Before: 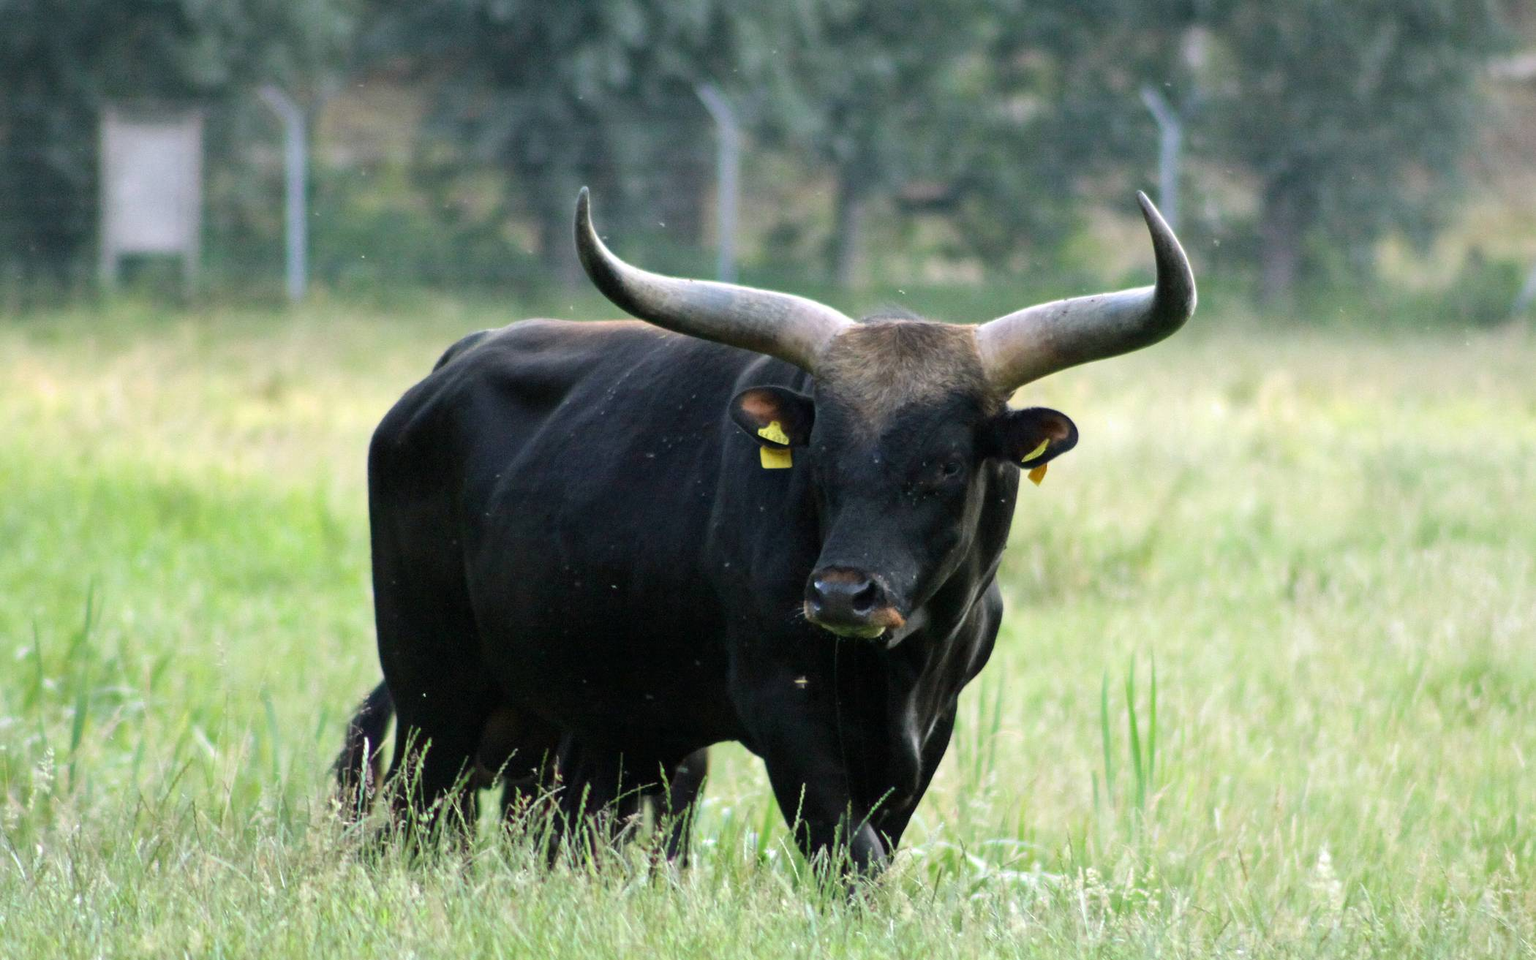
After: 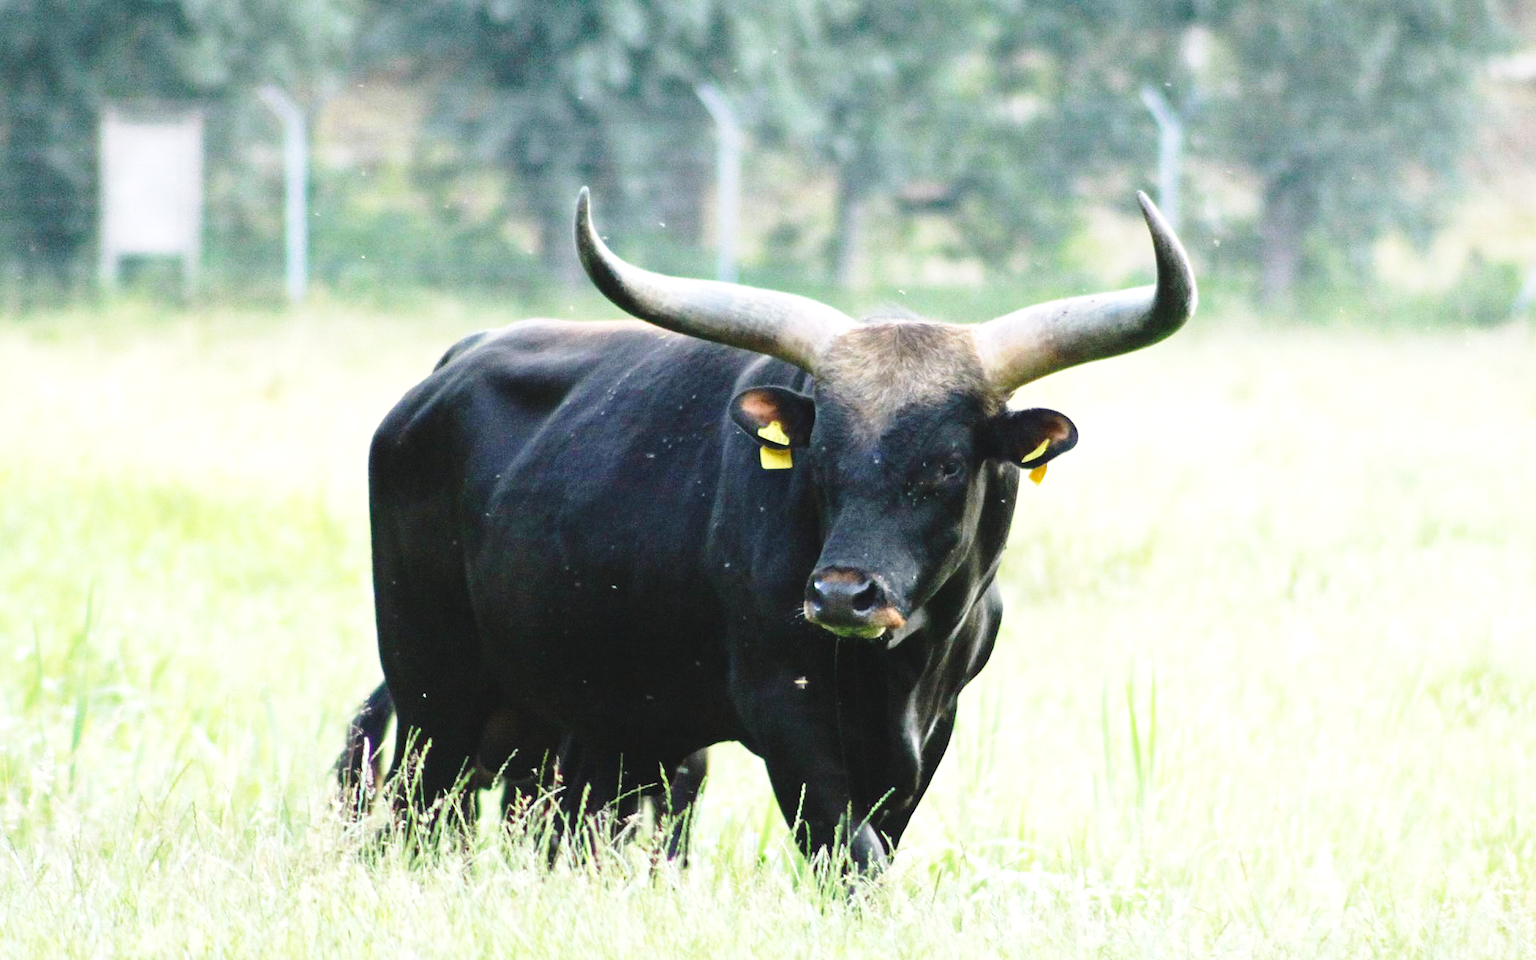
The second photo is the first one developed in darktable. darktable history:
base curve: curves: ch0 [(0, 0) (0.028, 0.03) (0.121, 0.232) (0.46, 0.748) (0.859, 0.968) (1, 1)], preserve colors none
exposure: black level correction -0.005, exposure 0.622 EV, compensate exposure bias true, compensate highlight preservation false
